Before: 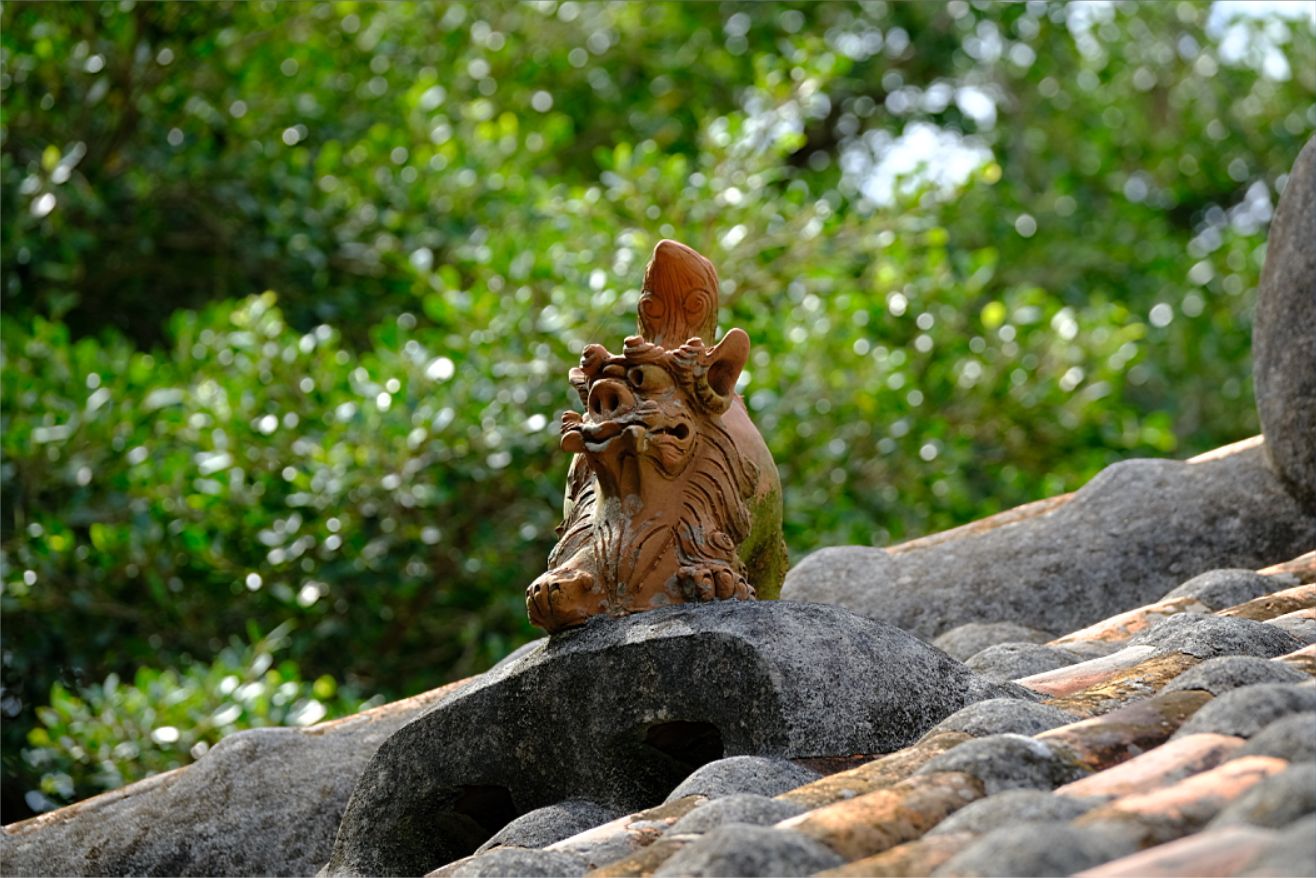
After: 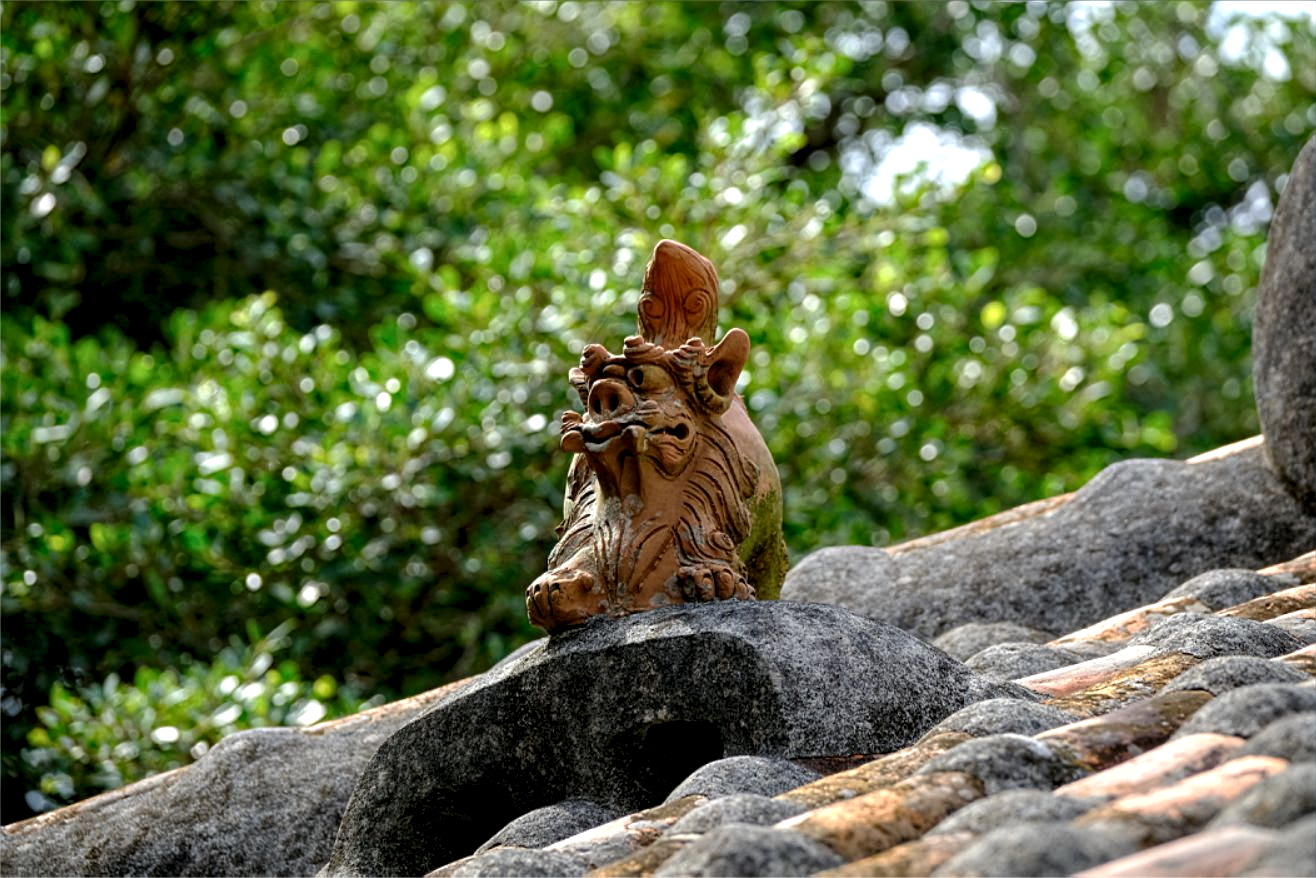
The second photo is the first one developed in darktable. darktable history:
local contrast: highlights 105%, shadows 102%, detail 200%, midtone range 0.2
